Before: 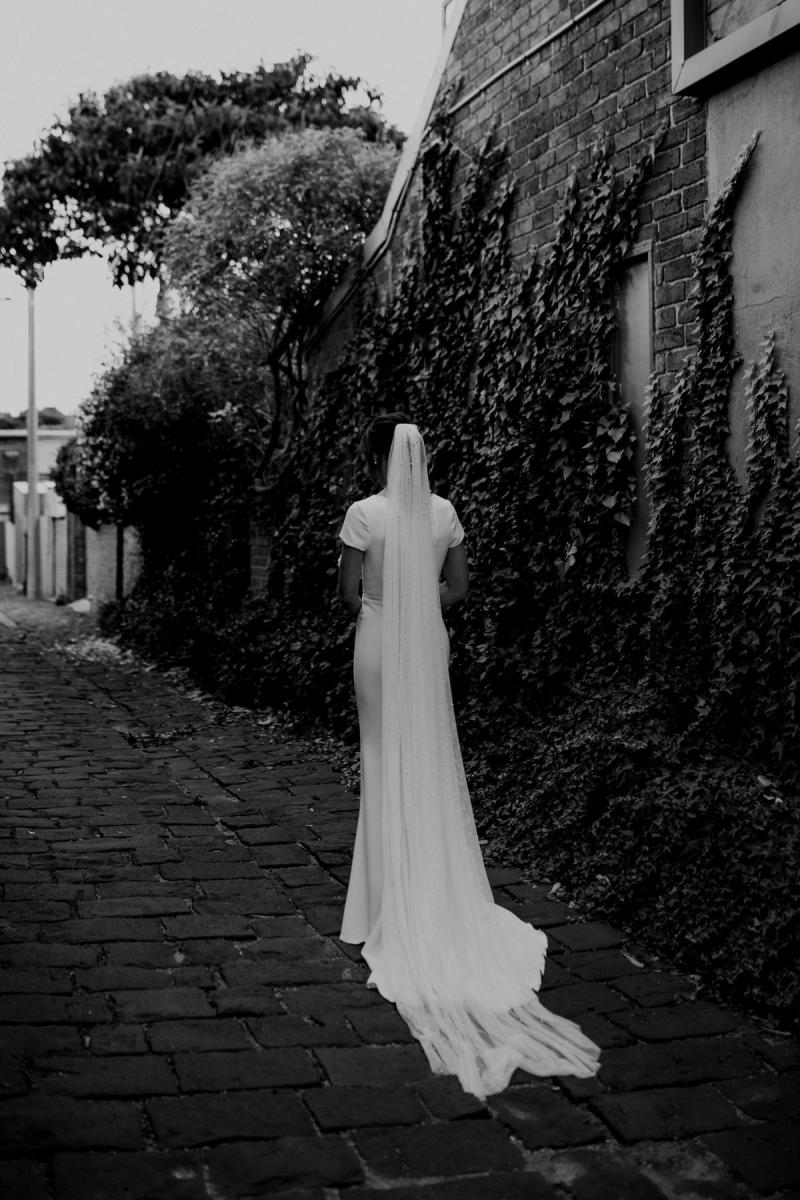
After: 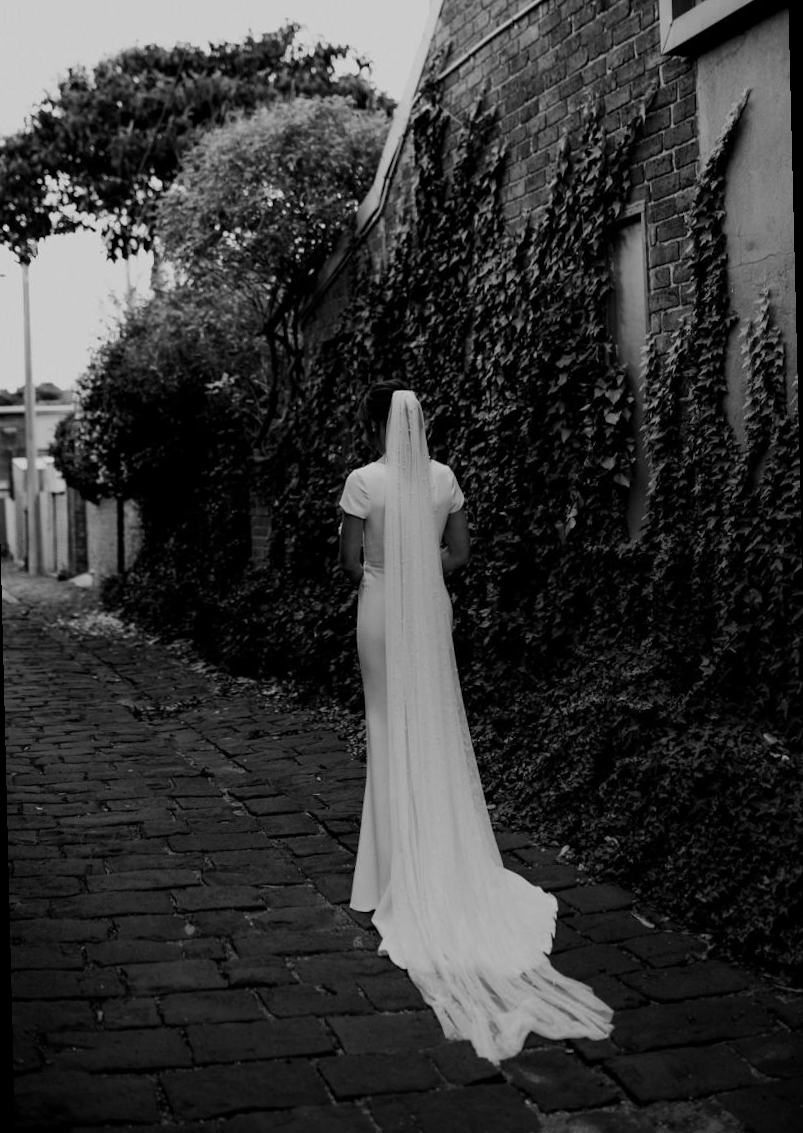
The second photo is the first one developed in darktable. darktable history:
color balance rgb: perceptual saturation grading › global saturation 20%, perceptual saturation grading › highlights -25%, perceptual saturation grading › shadows 50%
rotate and perspective: rotation -1.42°, crop left 0.016, crop right 0.984, crop top 0.035, crop bottom 0.965
